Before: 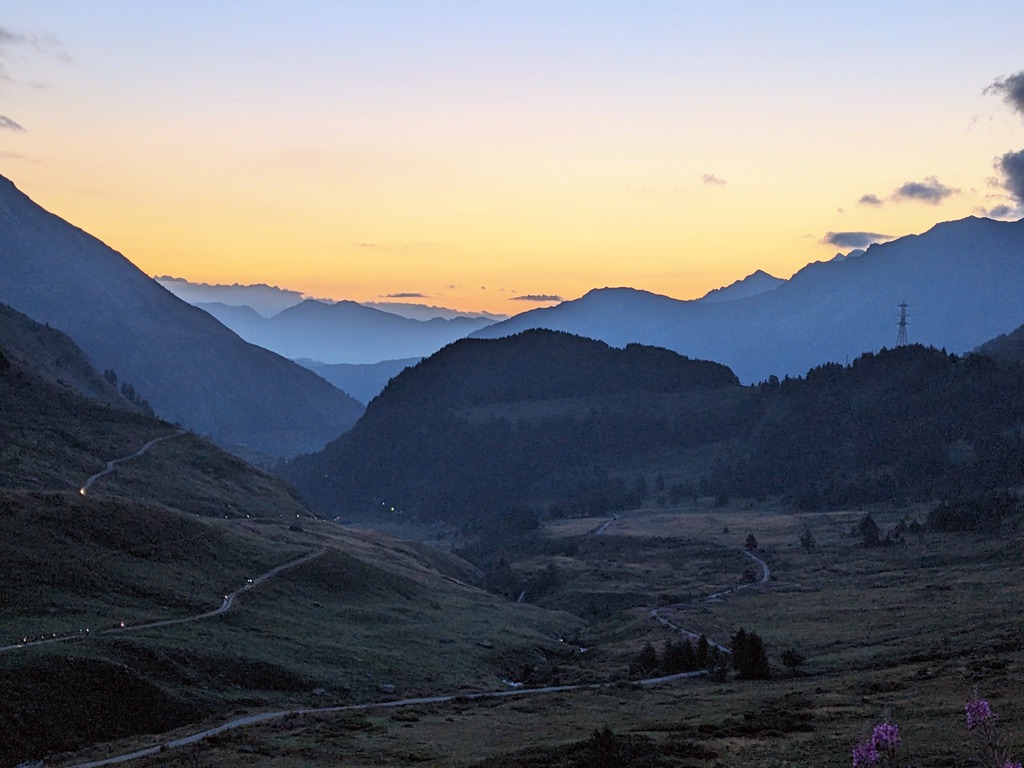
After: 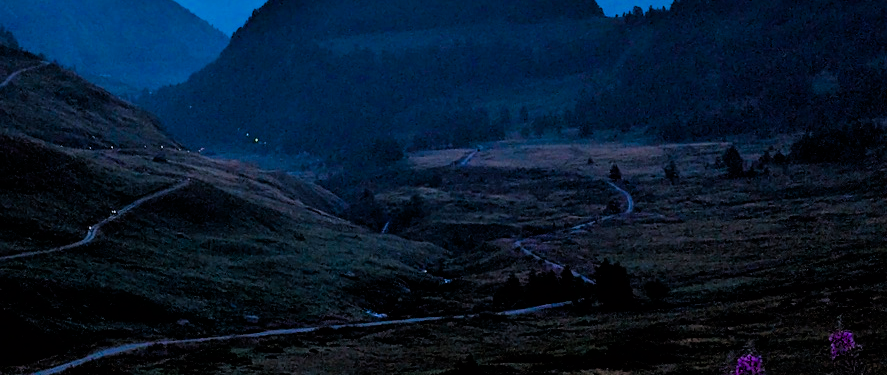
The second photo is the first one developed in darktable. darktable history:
filmic rgb: black relative exposure -3.86 EV, white relative exposure 3.48 EV, hardness 2.63, contrast 1.103
crop and rotate: left 13.306%, top 48.129%, bottom 2.928%
color balance rgb: linear chroma grading › global chroma 42%, perceptual saturation grading › global saturation 42%, global vibrance 33%
